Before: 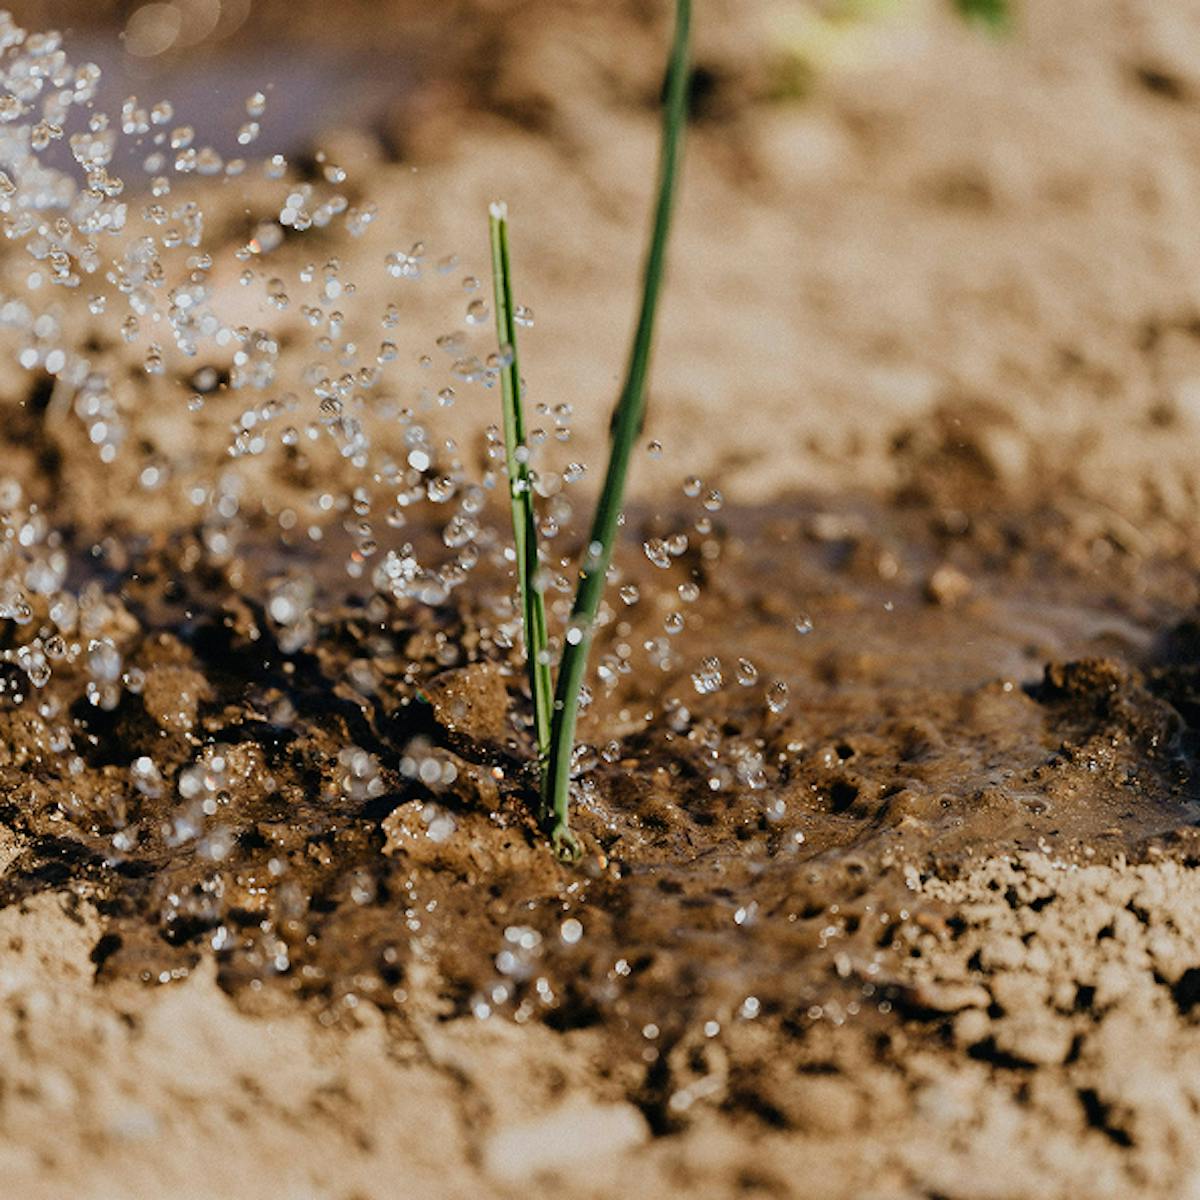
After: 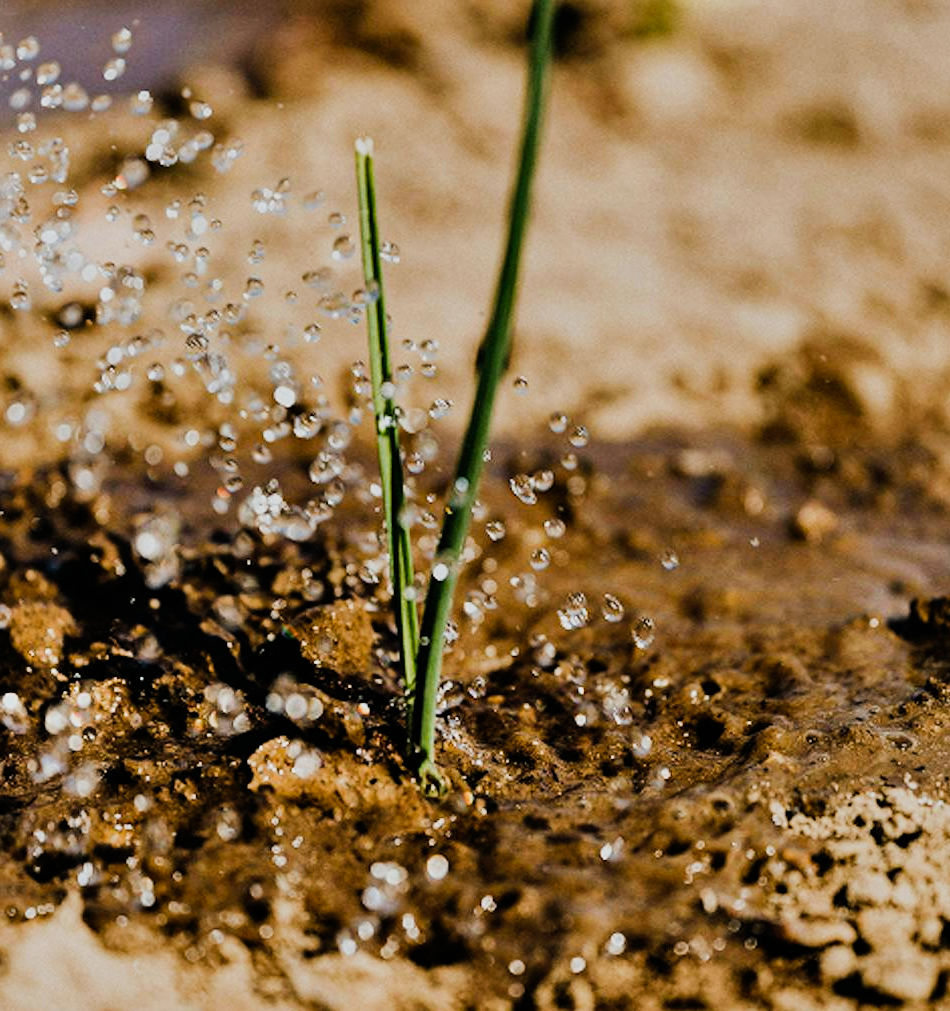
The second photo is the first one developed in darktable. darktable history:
crop: left 11.225%, top 5.381%, right 9.565%, bottom 10.314%
exposure: black level correction 0, compensate exposure bias true, compensate highlight preservation false
sigmoid: contrast 1.8
shadows and highlights: soften with gaussian
tone equalizer: -8 EV -1.84 EV, -7 EV -1.16 EV, -6 EV -1.62 EV, smoothing diameter 25%, edges refinement/feathering 10, preserve details guided filter
